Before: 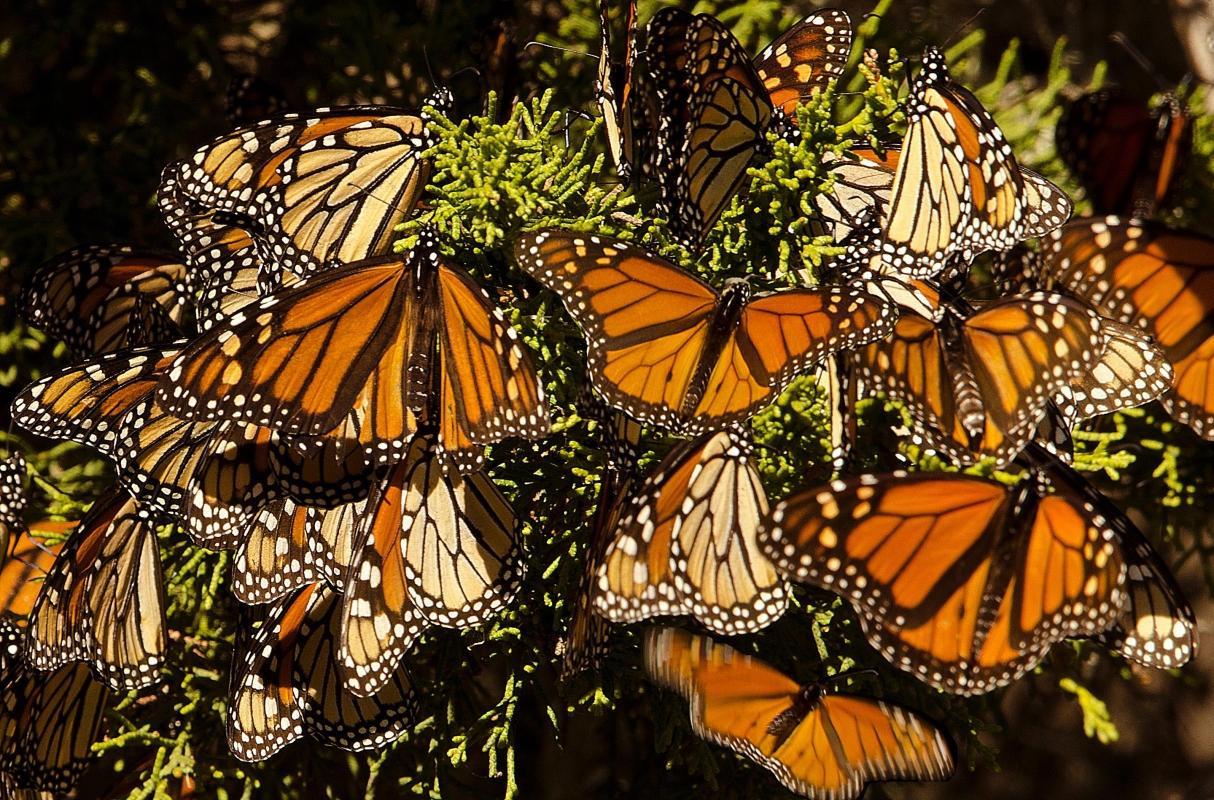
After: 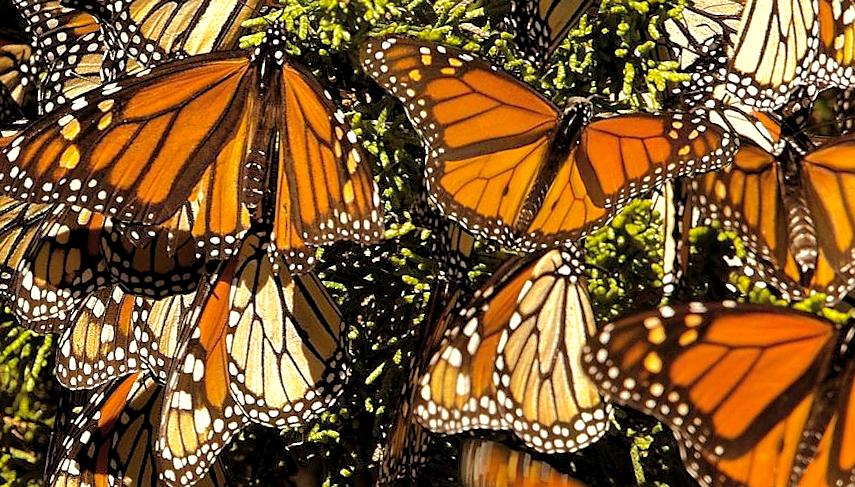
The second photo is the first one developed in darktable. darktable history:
sharpen: radius 1.002
crop and rotate: angle -3.98°, left 9.862%, top 21.085%, right 12.383%, bottom 11.762%
tone equalizer: -8 EV -0.406 EV, -7 EV -0.362 EV, -6 EV -0.328 EV, -5 EV -0.218 EV, -3 EV 0.216 EV, -2 EV 0.36 EV, -1 EV 0.386 EV, +0 EV 0.386 EV, smoothing diameter 24.78%, edges refinement/feathering 10.15, preserve details guided filter
levels: levels [0.026, 0.507, 0.987]
shadows and highlights: on, module defaults
